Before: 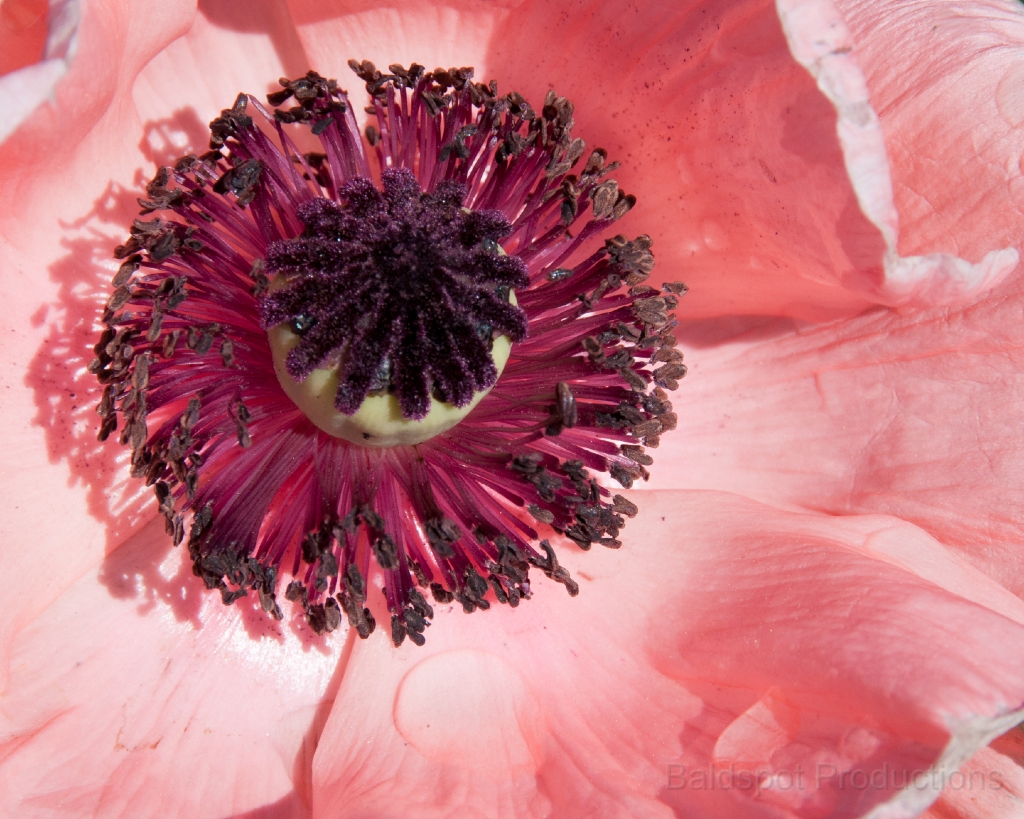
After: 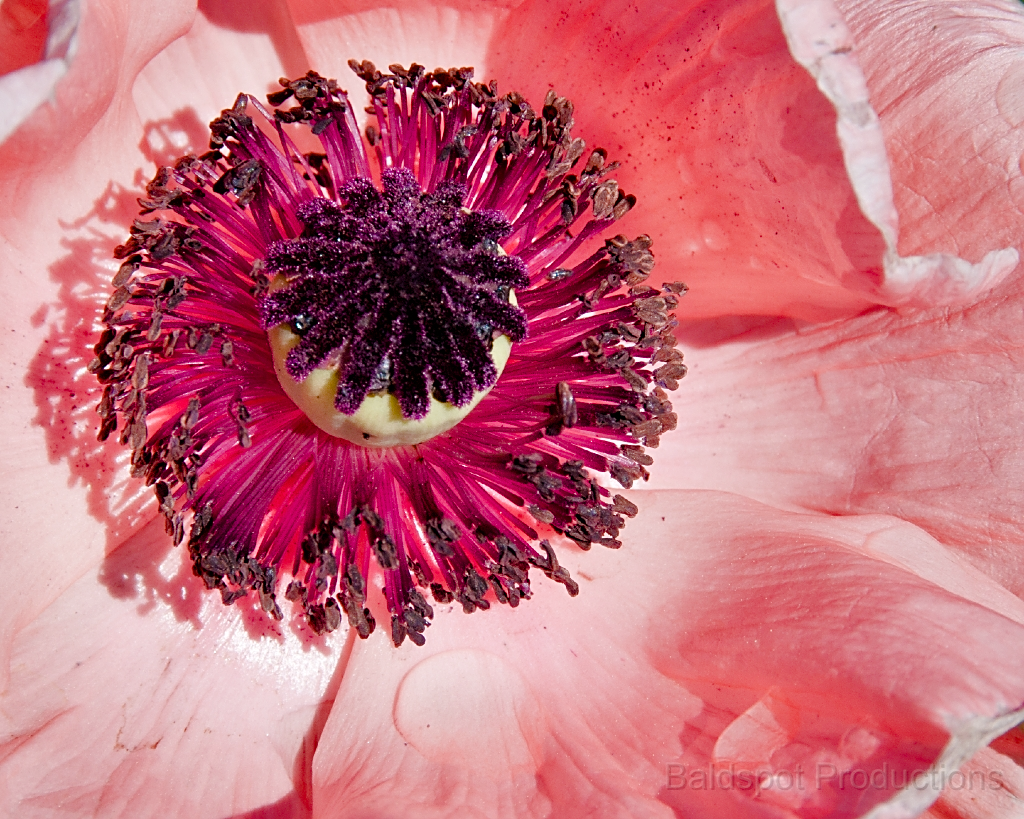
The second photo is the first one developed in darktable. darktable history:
shadows and highlights: soften with gaussian
sharpen: on, module defaults
tone equalizer: -8 EV 0.013 EV, -7 EV -0.009 EV, -6 EV 0.015 EV, -5 EV 0.042 EV, -4 EV 0.312 EV, -3 EV 0.641 EV, -2 EV 0.56 EV, -1 EV 0.178 EV, +0 EV 0.025 EV
color balance rgb: linear chroma grading › shadows 31.88%, linear chroma grading › global chroma -2.539%, linear chroma grading › mid-tones 4.401%, perceptual saturation grading › global saturation 20%, perceptual saturation grading › highlights -50.179%, perceptual saturation grading › shadows 30.92%, global vibrance 11.21%
